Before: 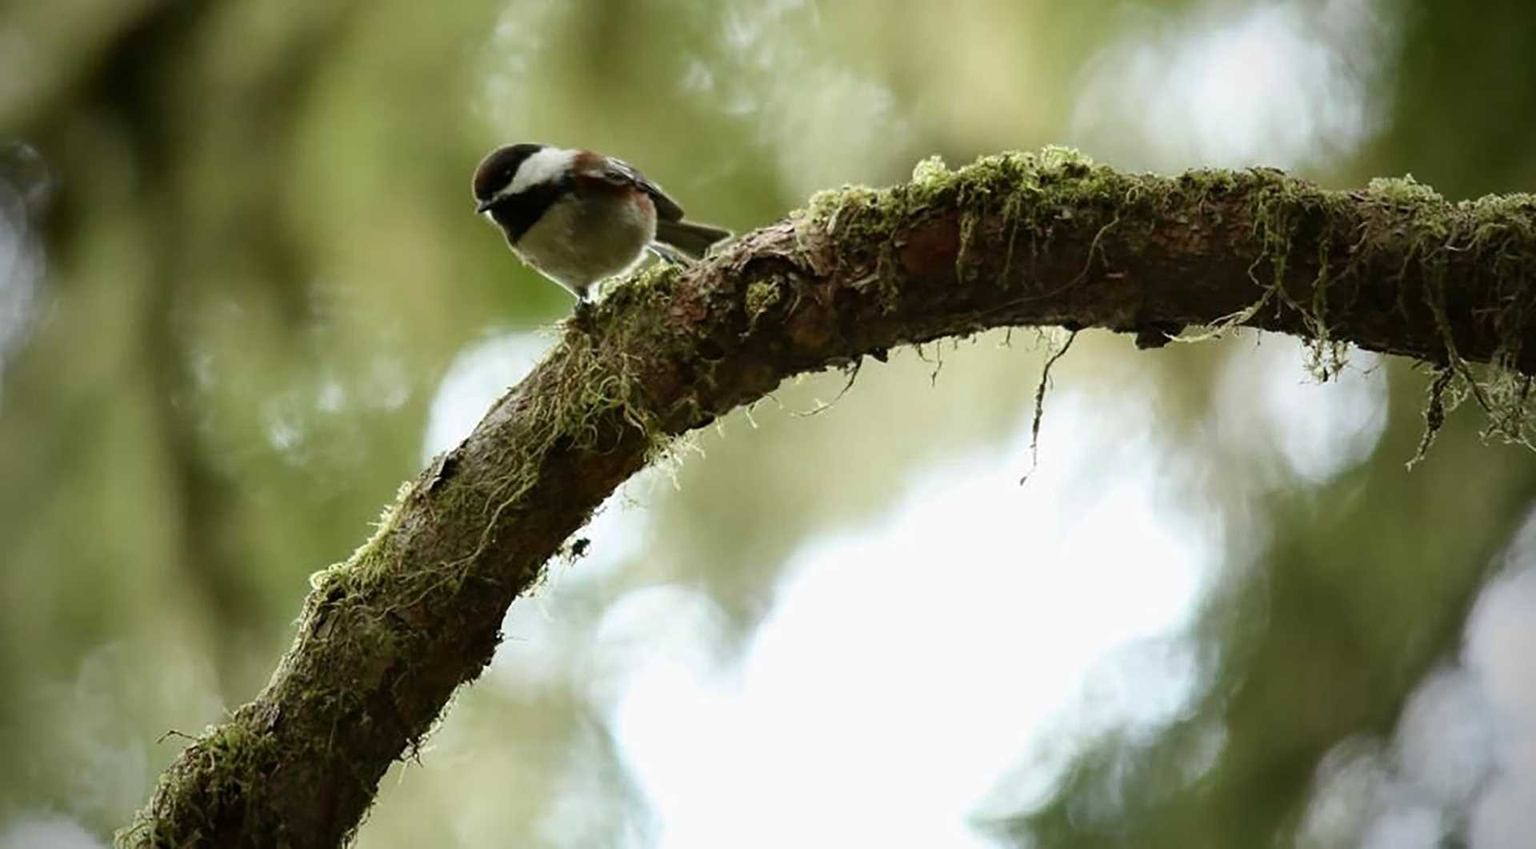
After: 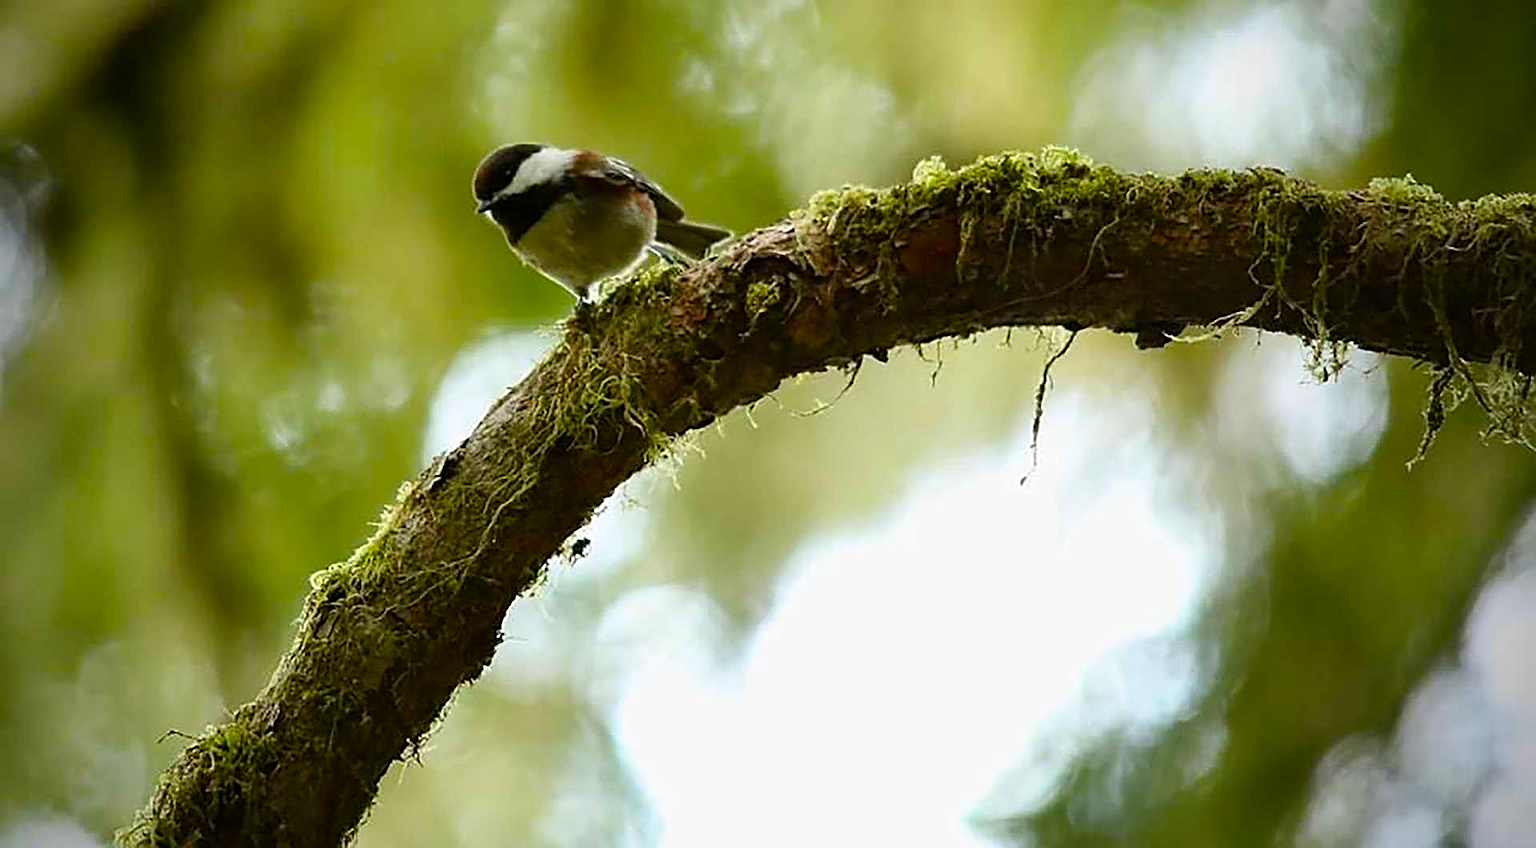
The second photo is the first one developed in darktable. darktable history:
color balance rgb: shadows lift › chroma 0.923%, shadows lift › hue 110.97°, linear chroma grading › global chroma 14.525%, perceptual saturation grading › global saturation 30.26%
sharpen: amount 0.745
